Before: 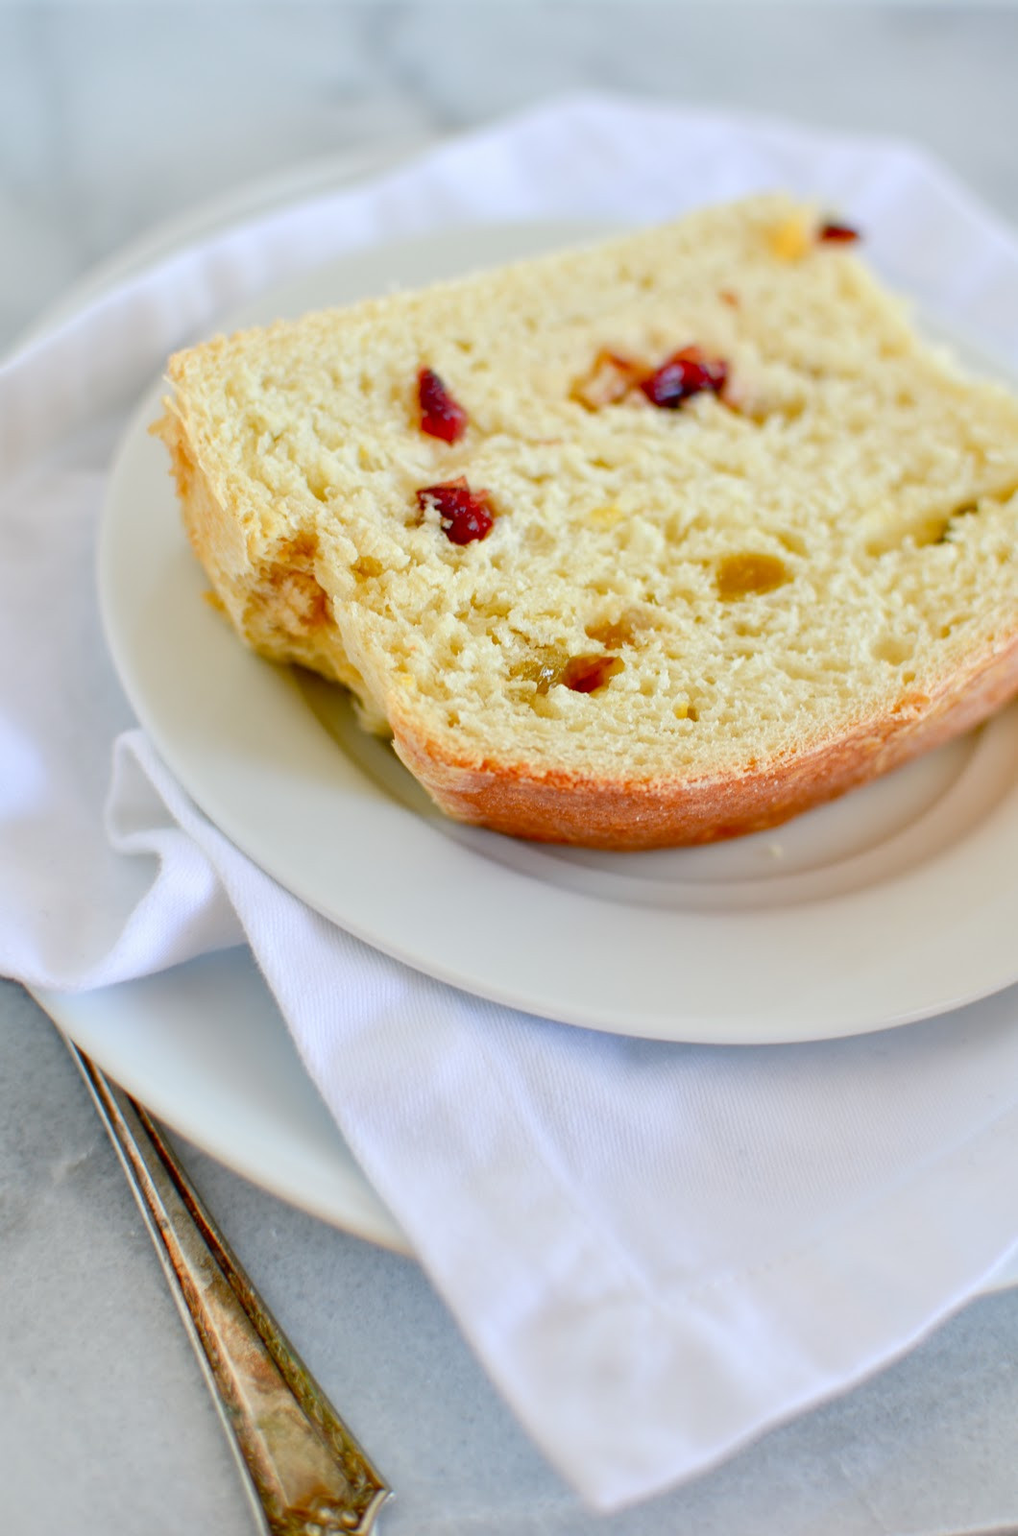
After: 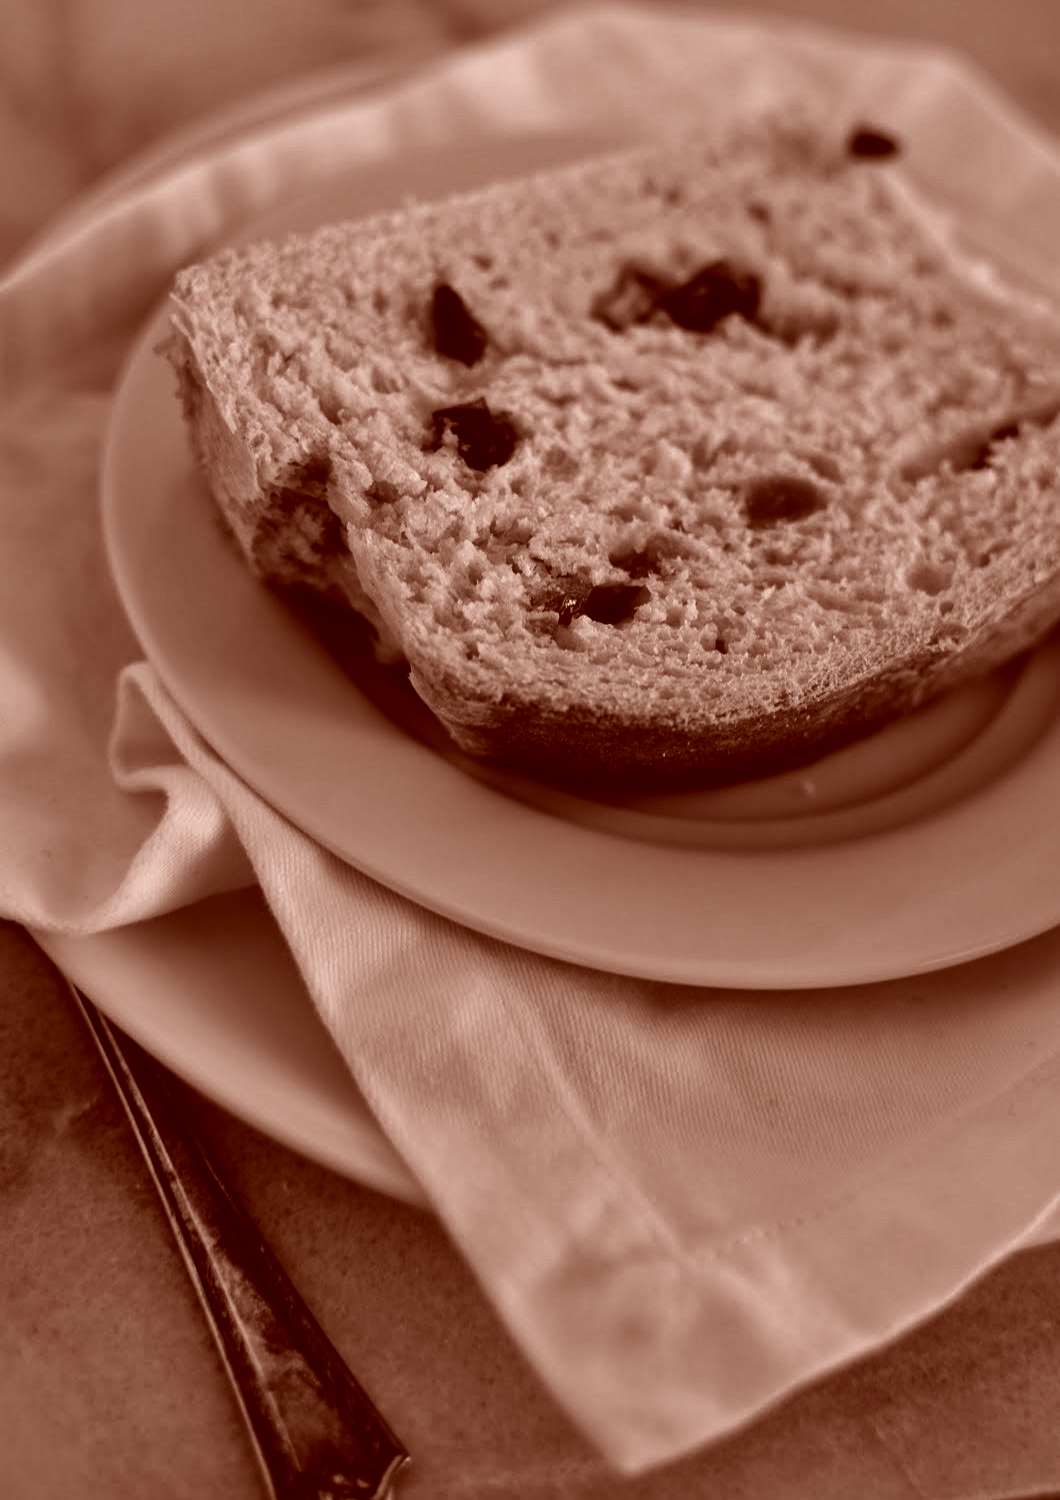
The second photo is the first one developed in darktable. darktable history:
local contrast: mode bilateral grid, contrast 20, coarseness 50, detail 120%, midtone range 0.2
crop and rotate: top 6.25%
color correction: highlights a* 9.03, highlights b* 8.71, shadows a* 40, shadows b* 40, saturation 0.8
contrast brightness saturation: contrast 0.02, brightness -1, saturation -1
